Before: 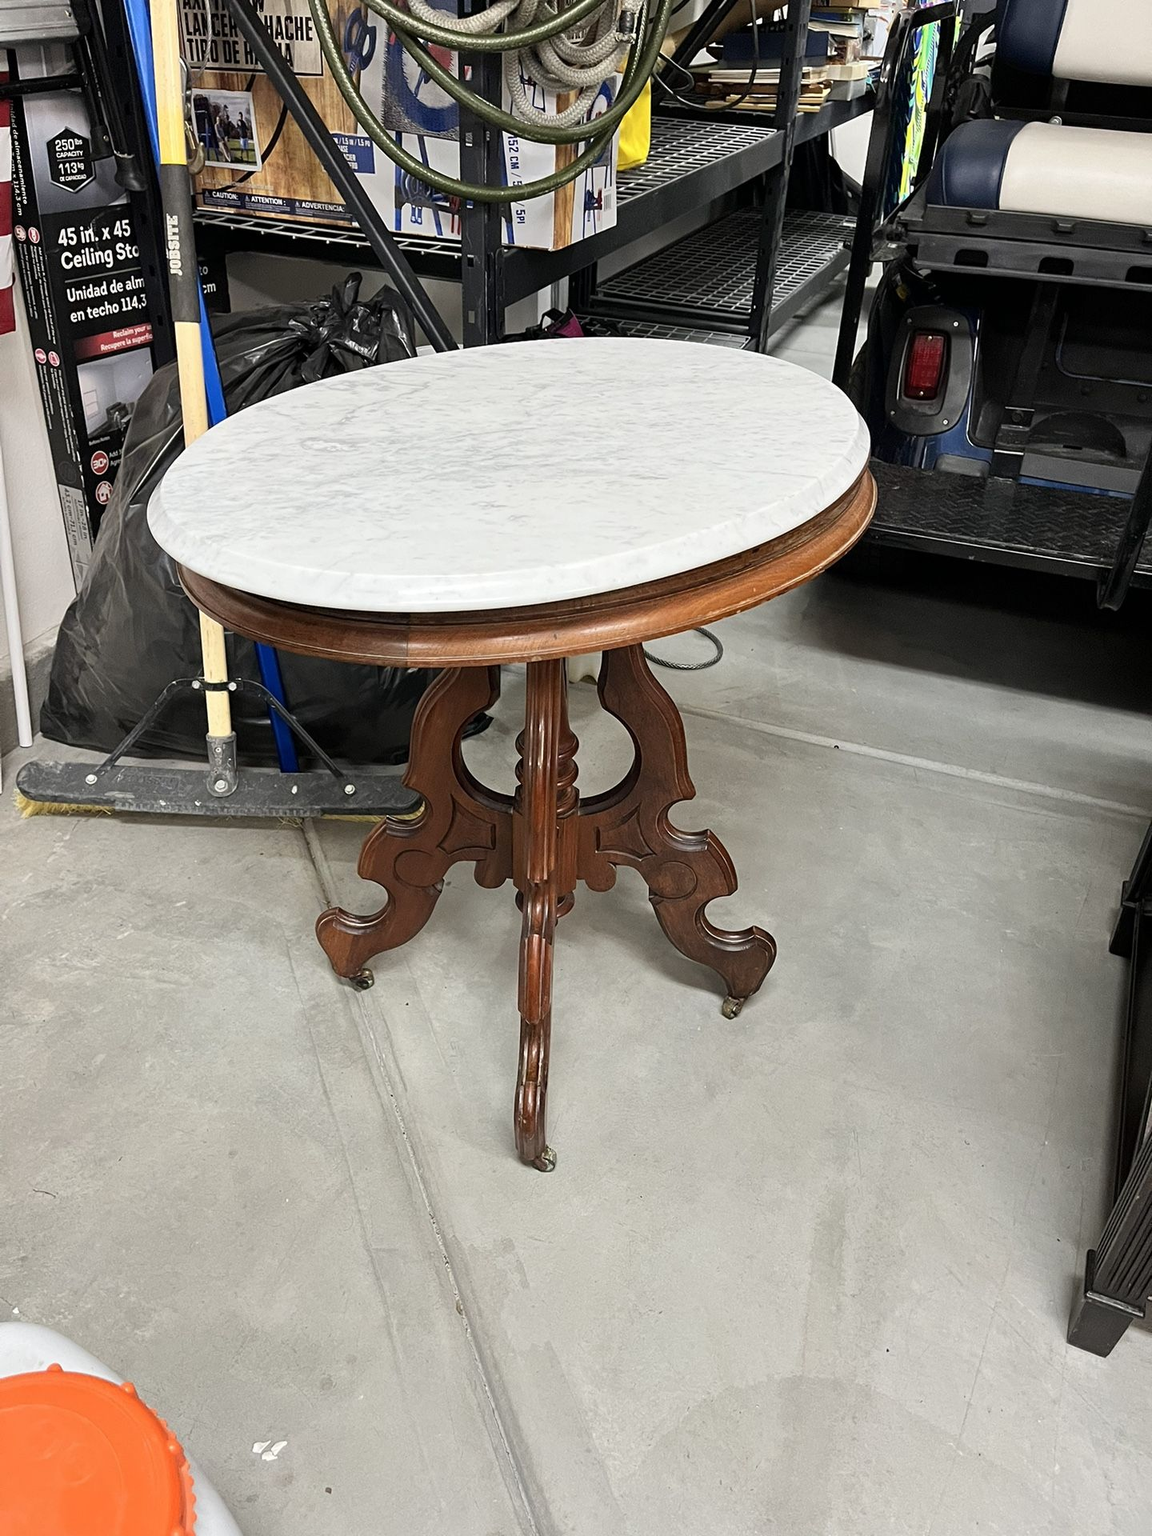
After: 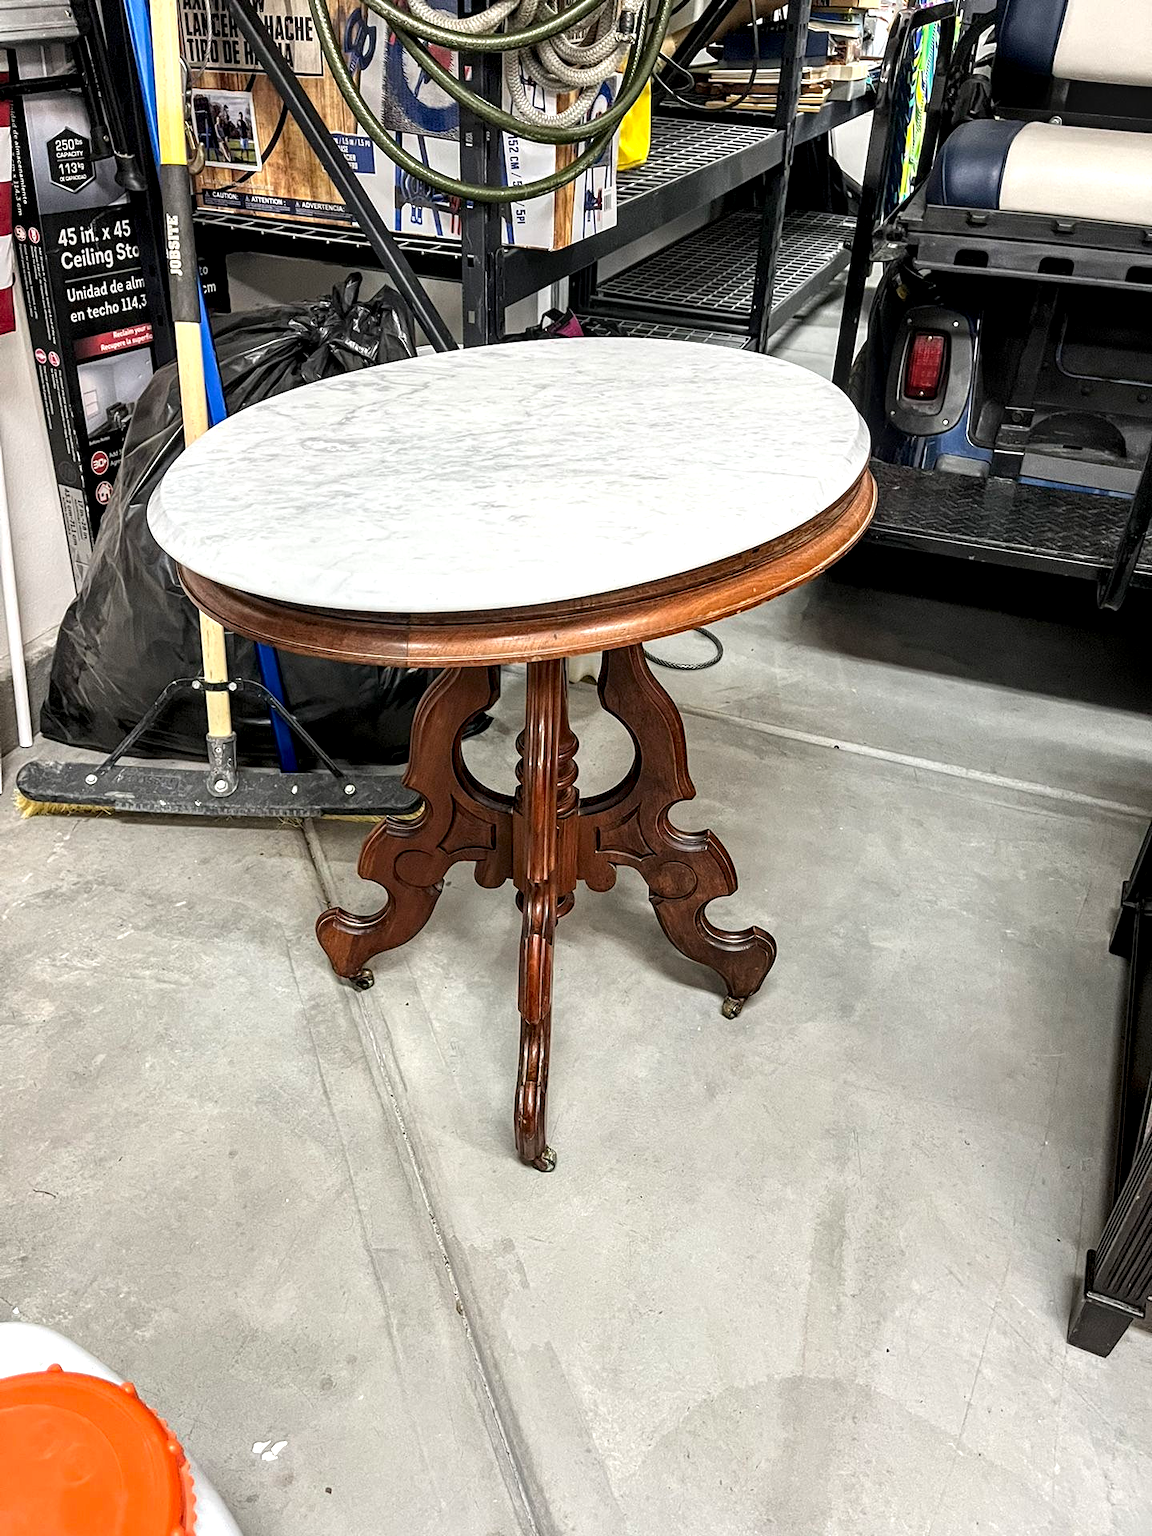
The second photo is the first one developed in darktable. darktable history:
exposure: exposure 0.3 EV, compensate highlight preservation false
local contrast: detail 160%
